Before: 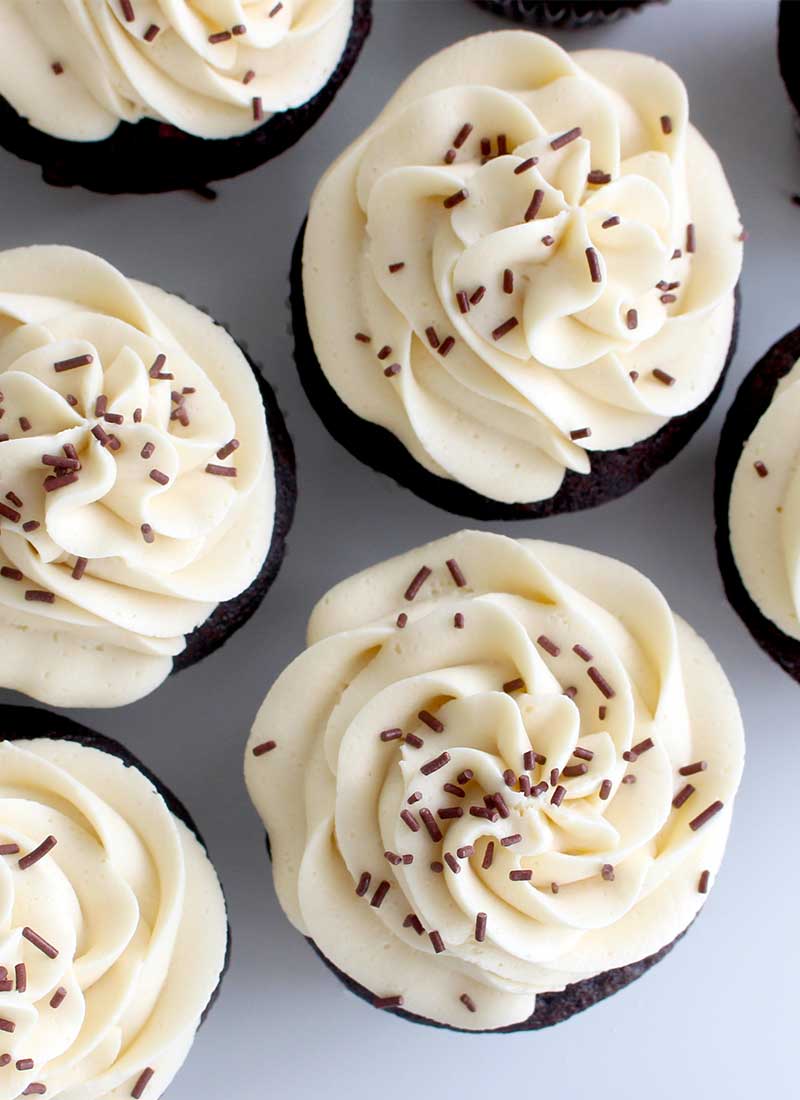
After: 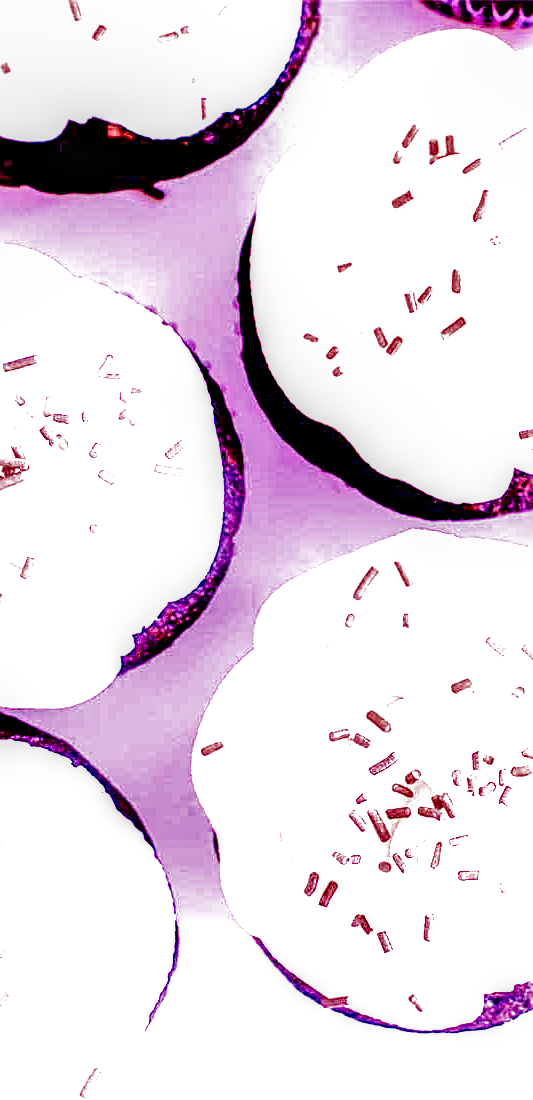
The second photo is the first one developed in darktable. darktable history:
white balance: red 8, blue 8
local contrast: highlights 20%, shadows 70%, detail 170%
tone equalizer: -8 EV -0.75 EV, -7 EV -0.7 EV, -6 EV -0.6 EV, -5 EV -0.4 EV, -3 EV 0.4 EV, -2 EV 0.6 EV, -1 EV 0.7 EV, +0 EV 0.75 EV, edges refinement/feathering 500, mask exposure compensation -1.57 EV, preserve details no
filmic rgb: black relative exposure -6.98 EV, white relative exposure 5.63 EV, hardness 2.86
rgb curve: curves: ch0 [(0, 0) (0.072, 0.166) (0.217, 0.293) (0.414, 0.42) (1, 1)], compensate middle gray true, preserve colors basic power
crop and rotate: left 6.617%, right 26.717%
sharpen: on, module defaults
shadows and highlights: soften with gaussian
